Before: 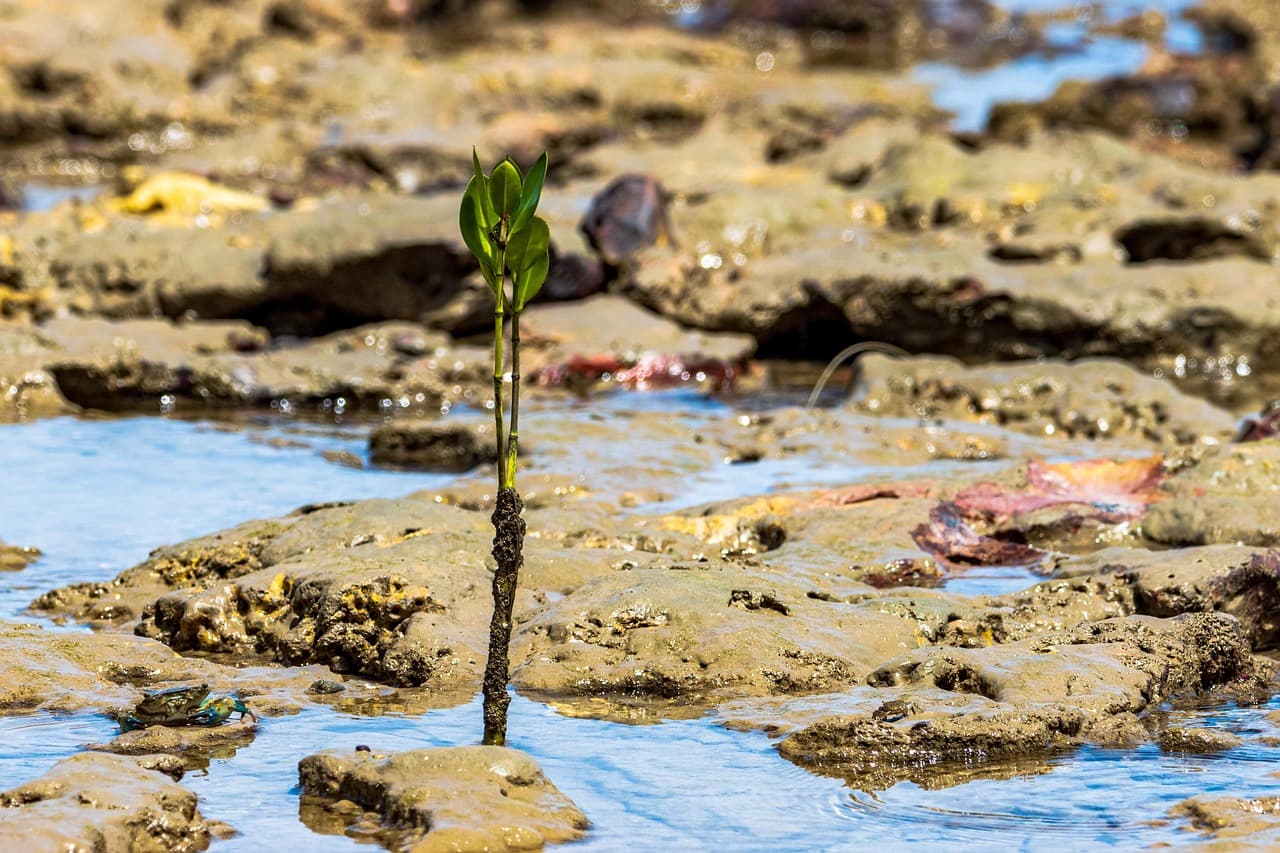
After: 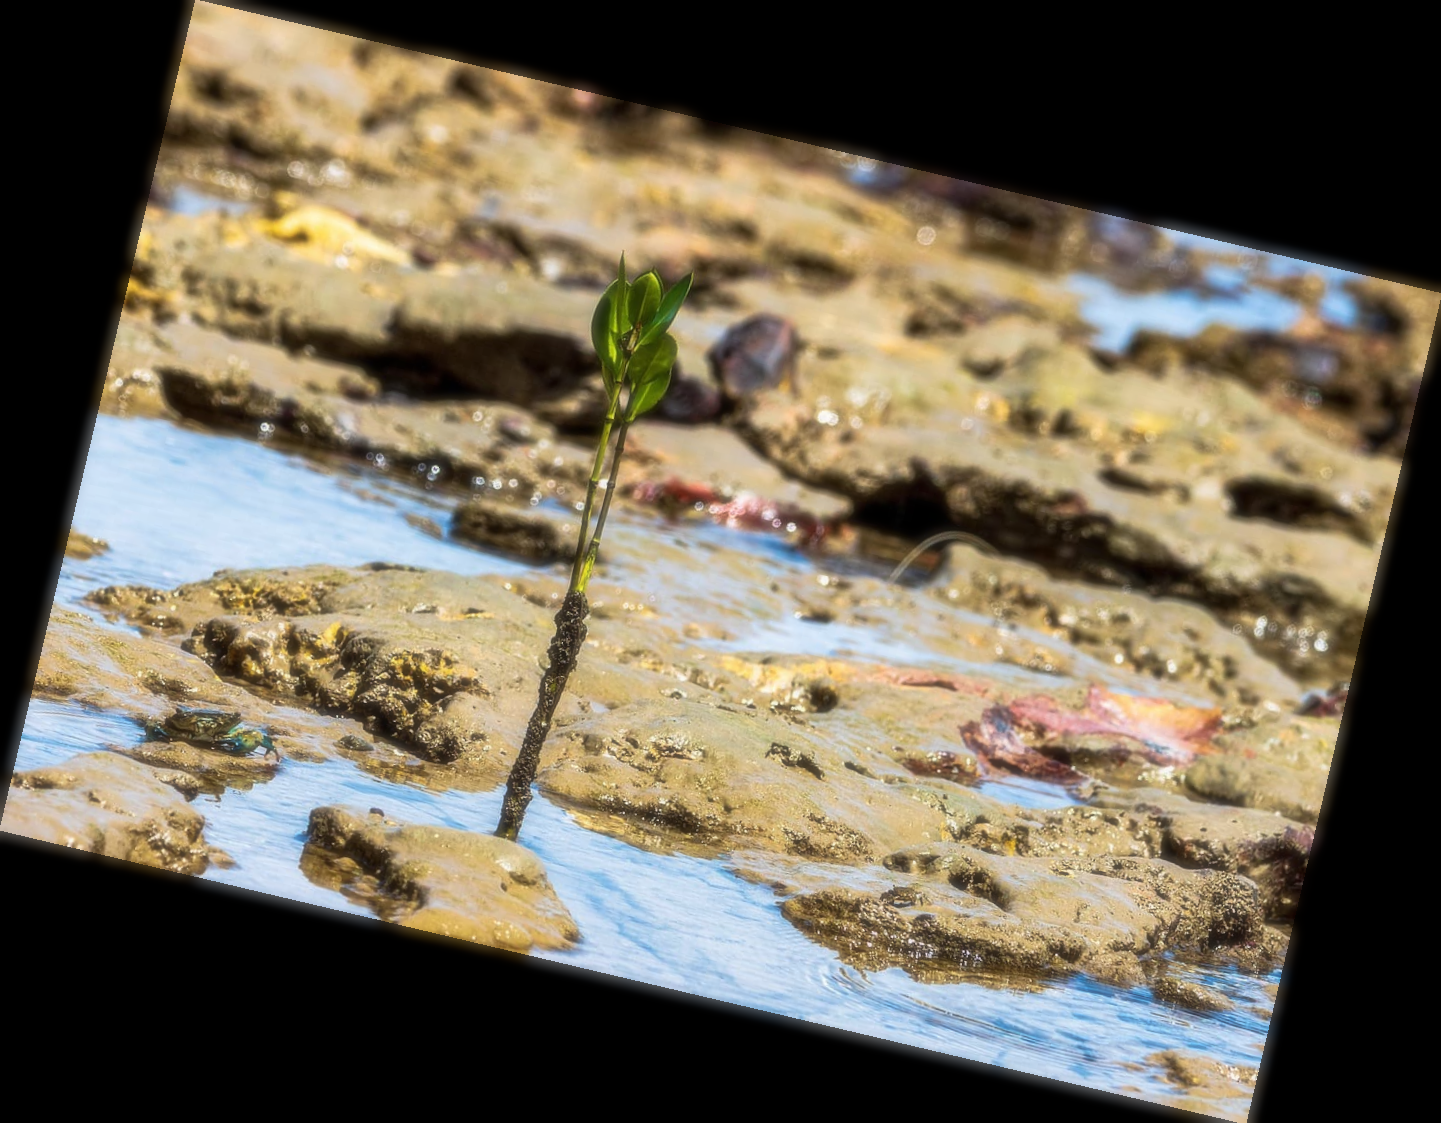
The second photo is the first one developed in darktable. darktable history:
soften: size 19.52%, mix 20.32%
rotate and perspective: rotation 13.27°, automatic cropping off
